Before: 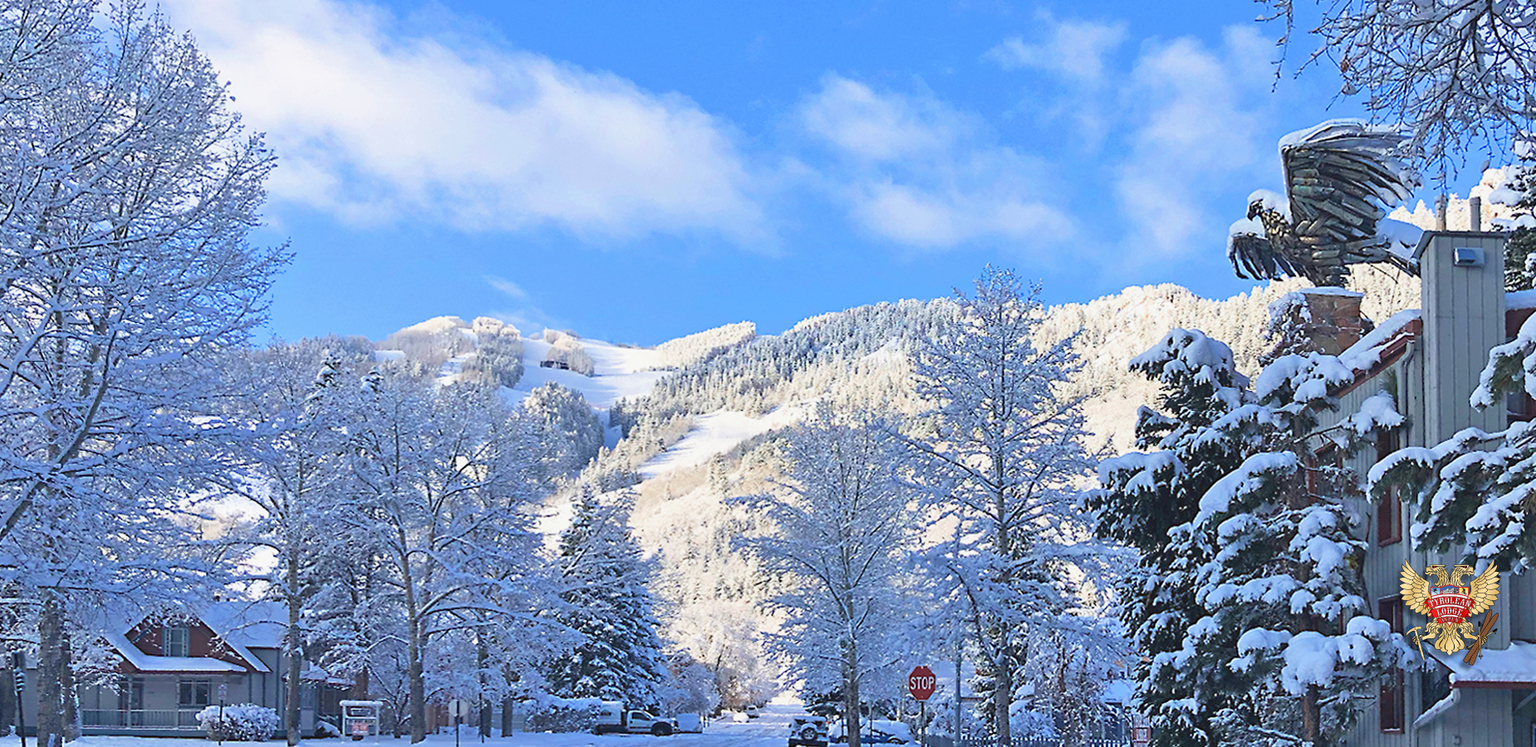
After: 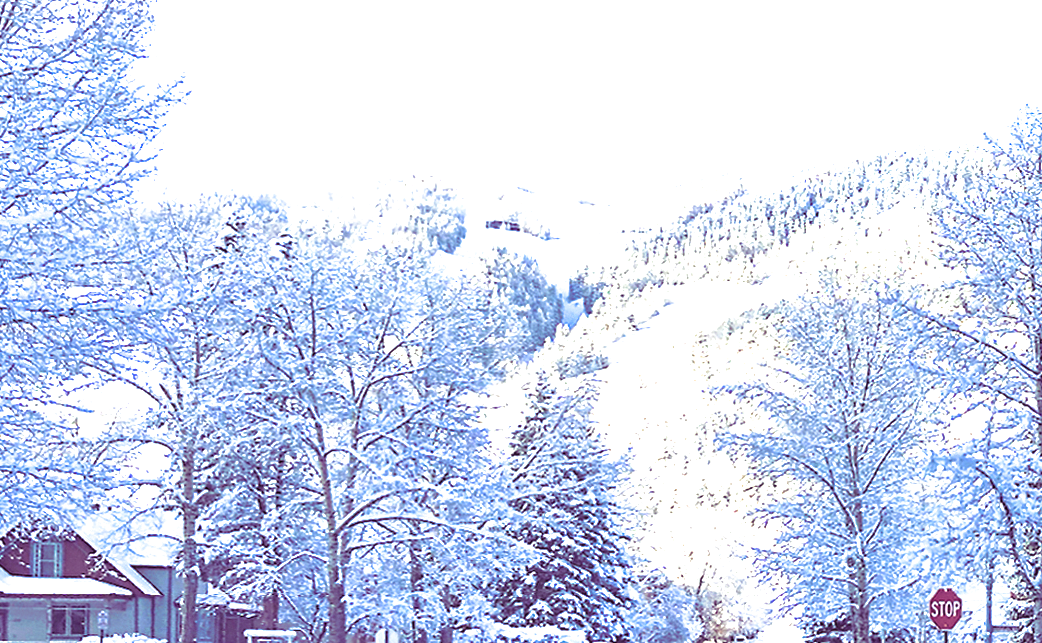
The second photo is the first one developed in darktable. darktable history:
crop: left 8.966%, top 23.852%, right 34.699%, bottom 4.703%
split-toning: shadows › hue 277.2°, shadows › saturation 0.74
color correction: highlights a* -2.73, highlights b* -2.09, shadows a* 2.41, shadows b* 2.73
exposure: black level correction 0, exposure 1.2 EV, compensate exposure bias true, compensate highlight preservation false
local contrast: on, module defaults
